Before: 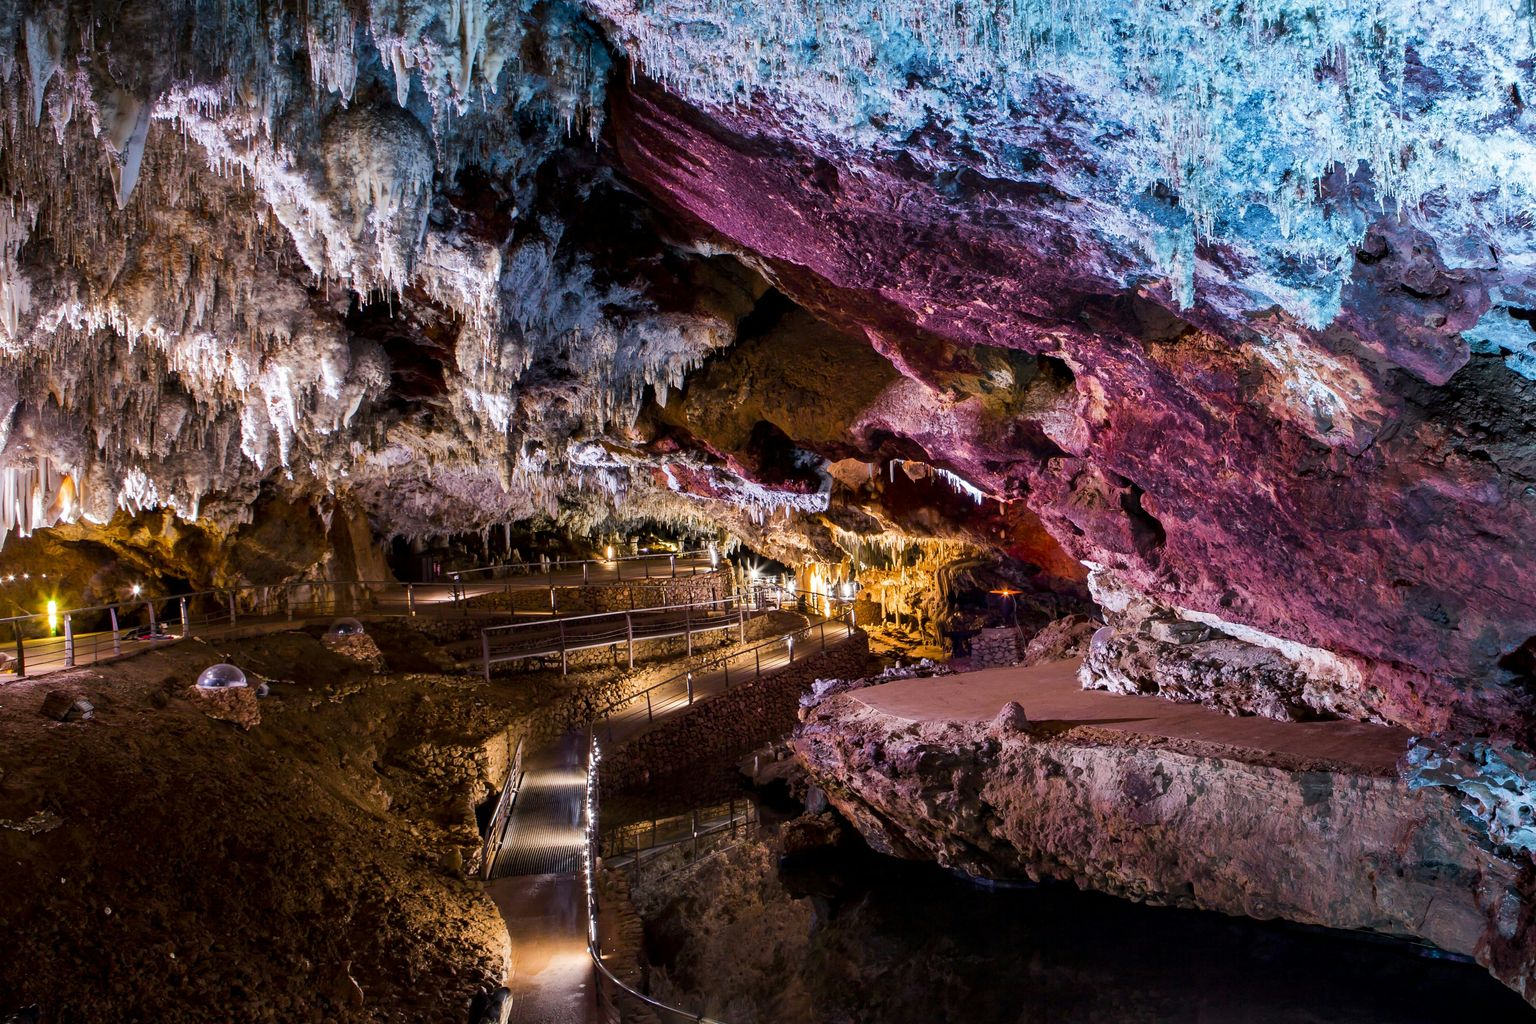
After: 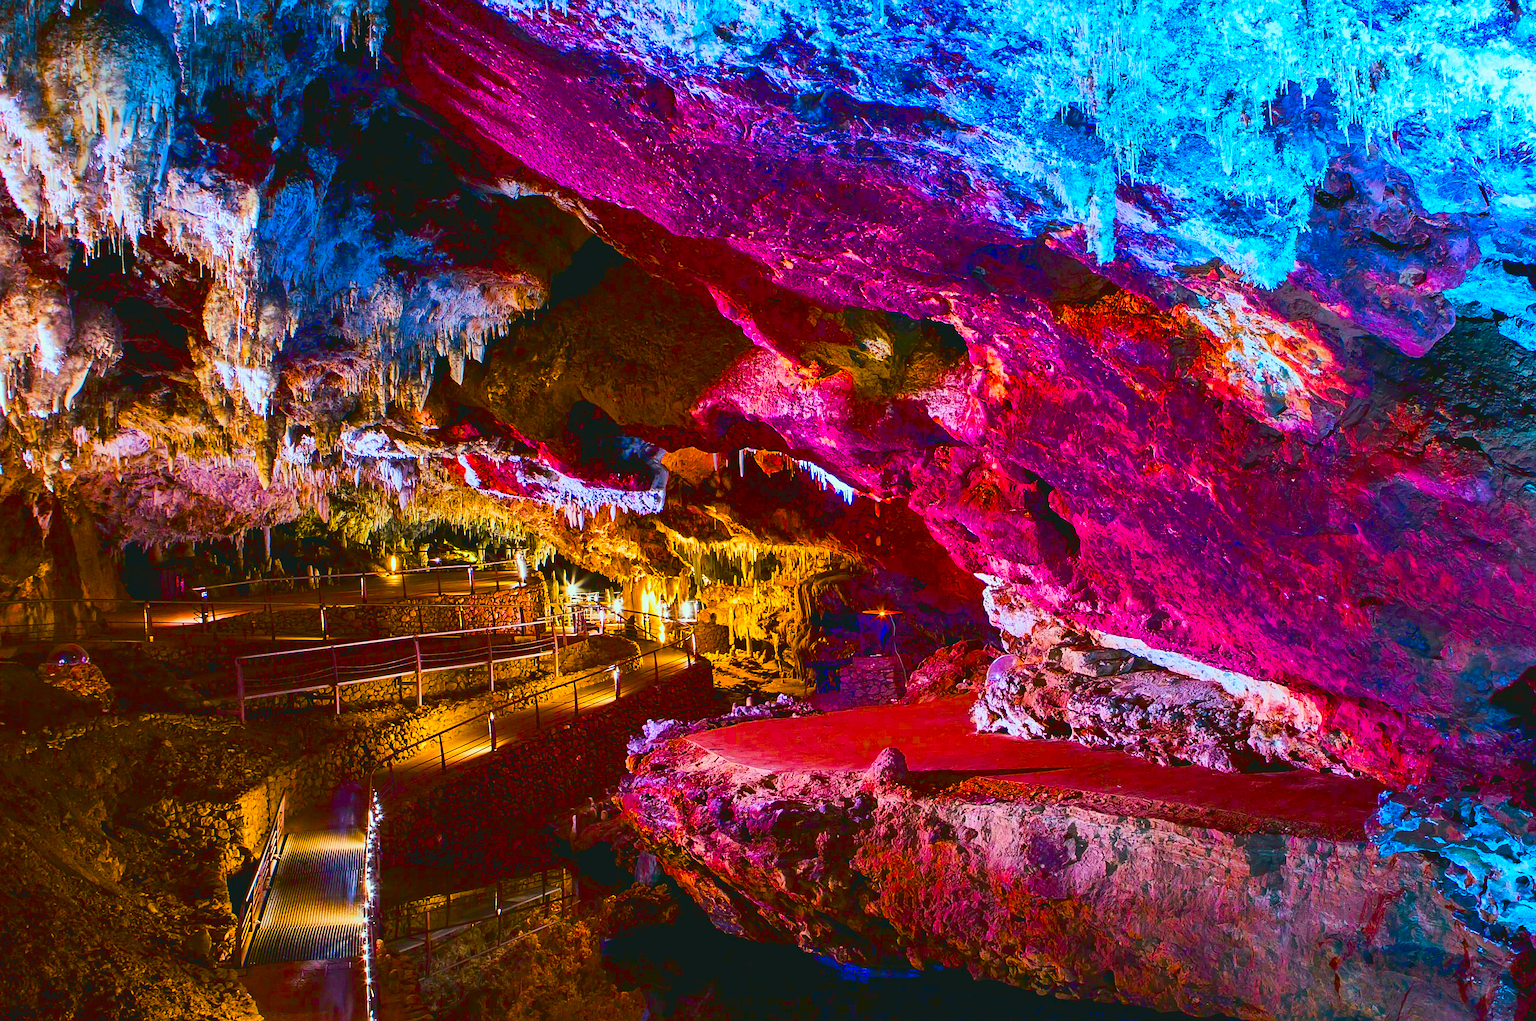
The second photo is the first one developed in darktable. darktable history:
tone curve: curves: ch0 [(0, 0.084) (0.155, 0.169) (0.46, 0.466) (0.751, 0.788) (1, 0.961)]; ch1 [(0, 0) (0.43, 0.408) (0.476, 0.469) (0.505, 0.503) (0.553, 0.563) (0.592, 0.581) (0.631, 0.625) (1, 1)]; ch2 [(0, 0) (0.505, 0.495) (0.55, 0.557) (0.583, 0.573) (1, 1)], color space Lab, linked channels, preserve colors none
color balance rgb: linear chroma grading › global chroma 9.537%, perceptual saturation grading › global saturation 63.958%, perceptual saturation grading › highlights 59.031%, perceptual saturation grading › mid-tones 49.82%, perceptual saturation grading › shadows 49.462%
exposure: compensate exposure bias true, compensate highlight preservation false
color correction: highlights a* -7.6, highlights b* 0.909, shadows a* -3.84, saturation 1.45
crop: left 18.971%, top 9.402%, right 0.001%, bottom 9.79%
sharpen: on, module defaults
